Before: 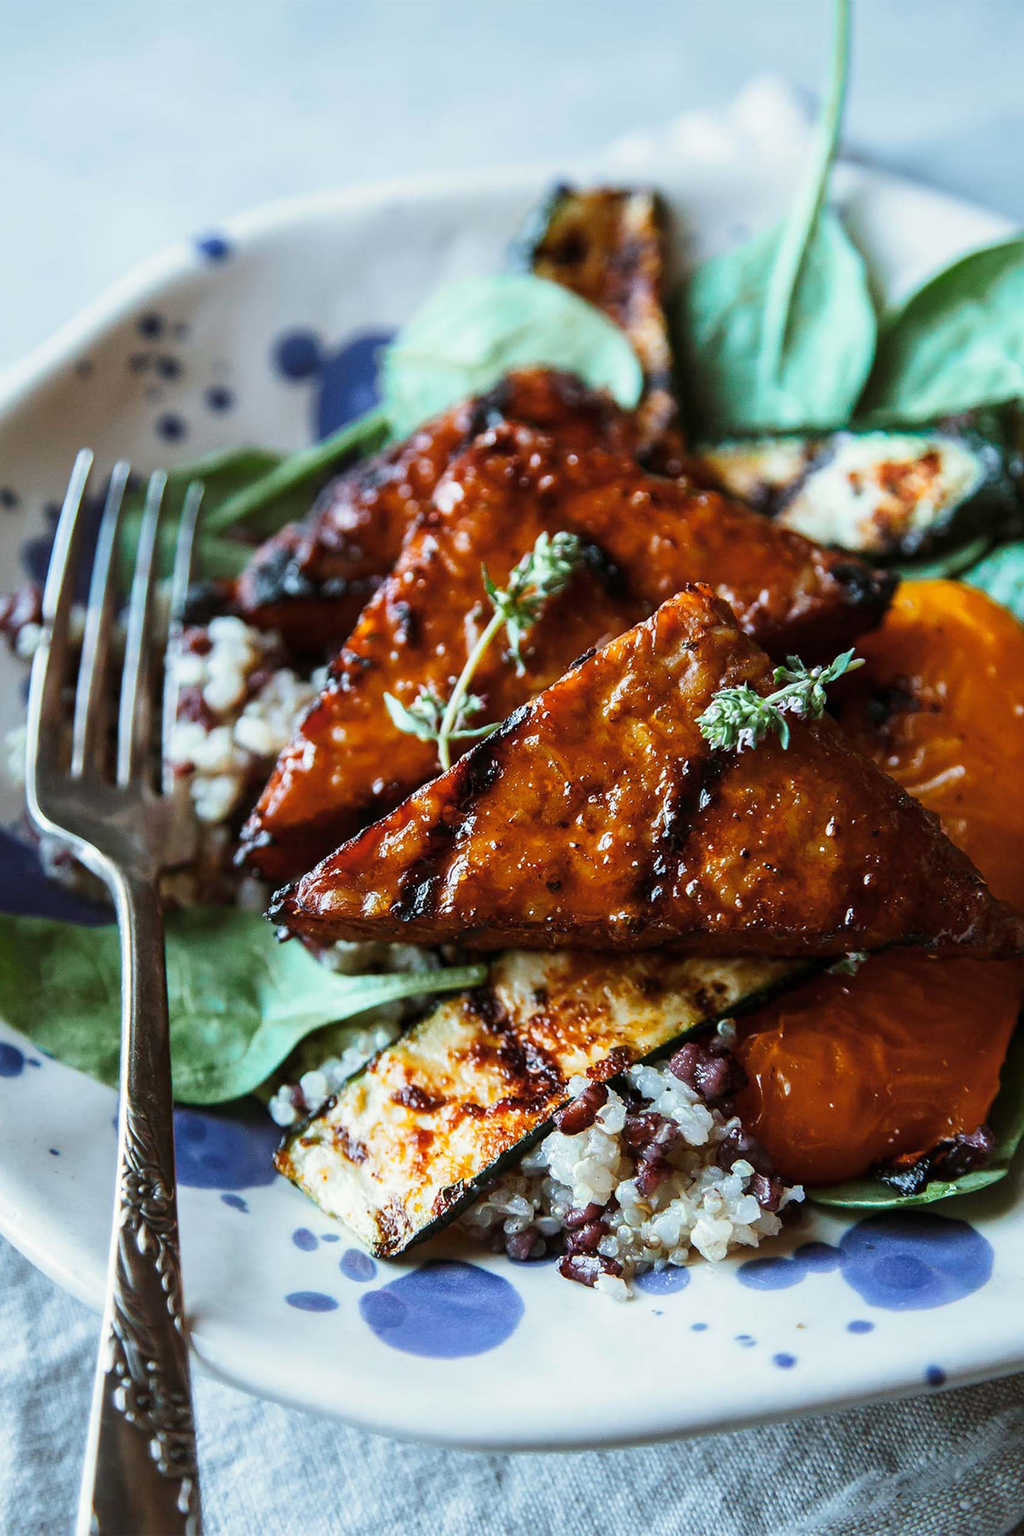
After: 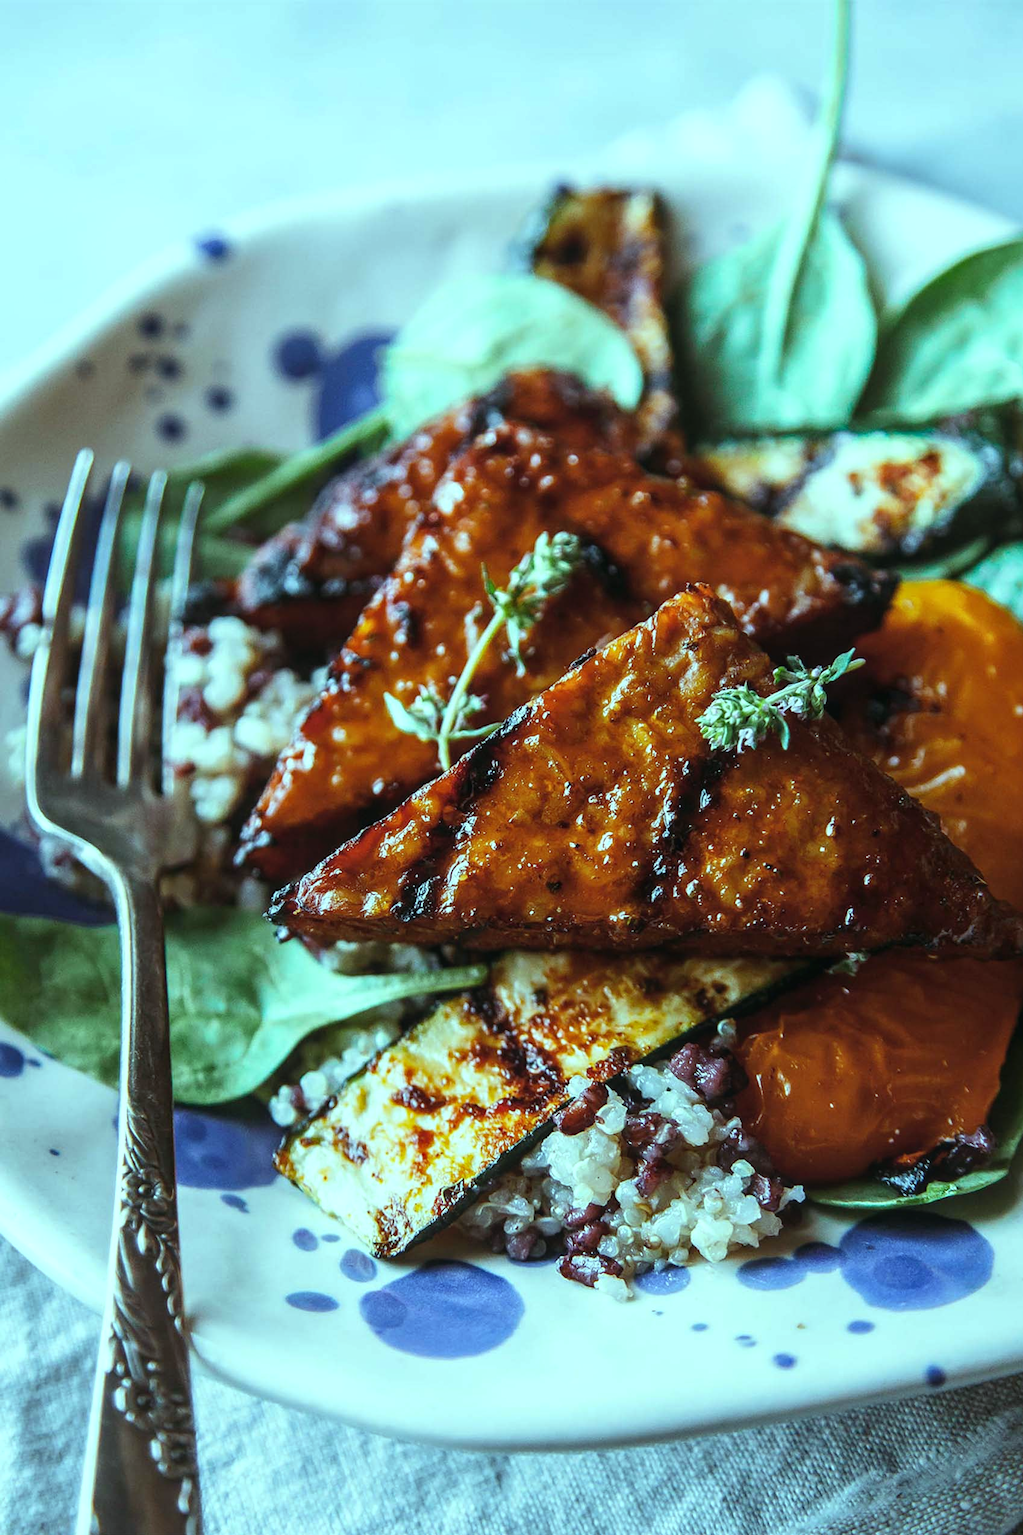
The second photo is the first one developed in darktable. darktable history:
local contrast: detail 110%
color balance: mode lift, gamma, gain (sRGB), lift [0.997, 0.979, 1.021, 1.011], gamma [1, 1.084, 0.916, 0.998], gain [1, 0.87, 1.13, 1.101], contrast 4.55%, contrast fulcrum 38.24%, output saturation 104.09%
